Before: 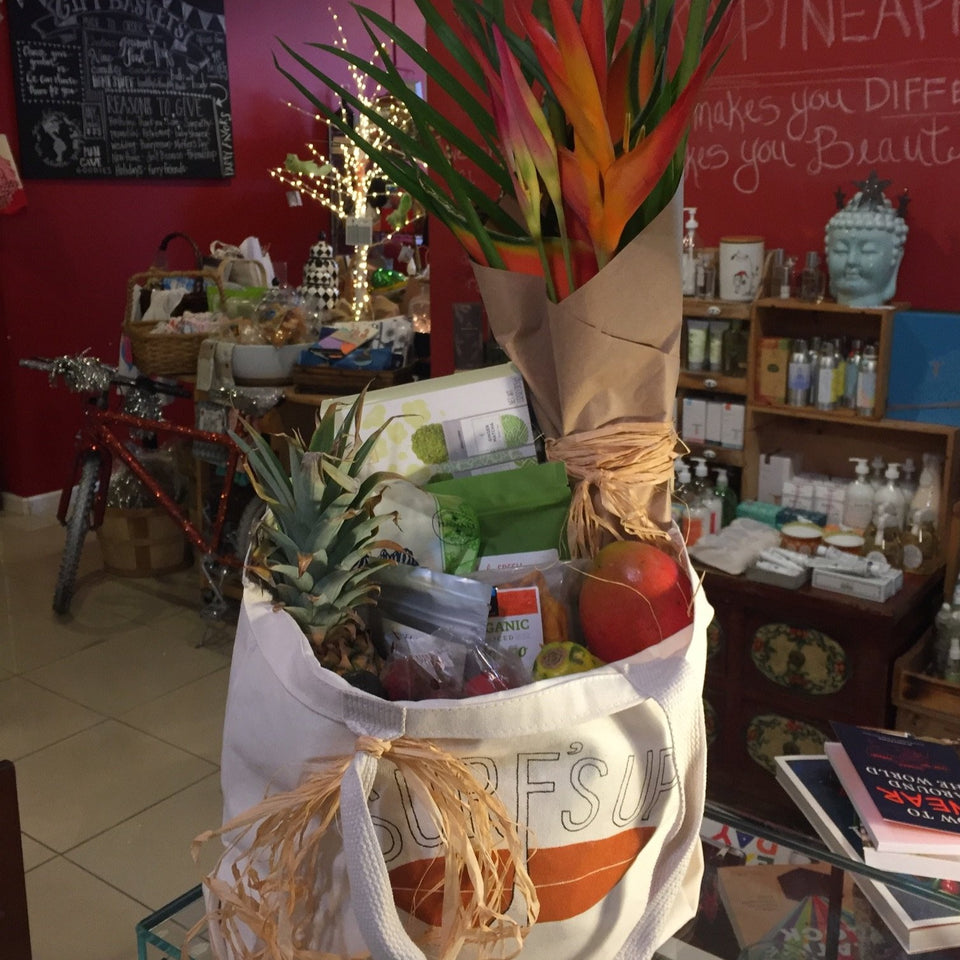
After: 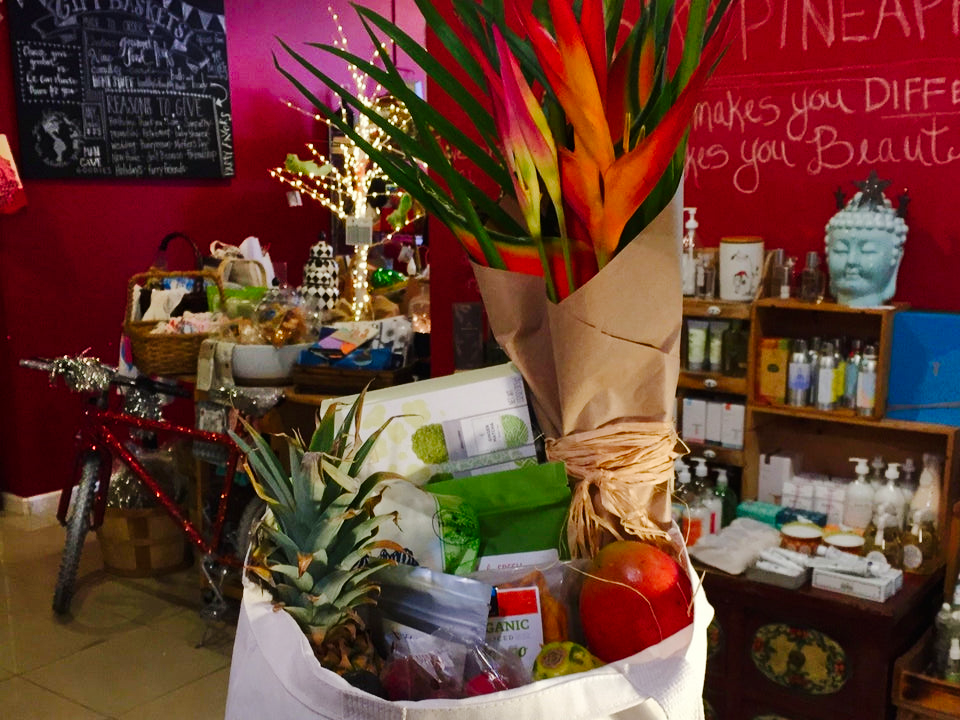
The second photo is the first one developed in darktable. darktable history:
shadows and highlights: low approximation 0.01, soften with gaussian
tone curve: curves: ch0 [(0, 0) (0.033, 0.016) (0.171, 0.127) (0.33, 0.331) (0.432, 0.475) (0.601, 0.665) (0.843, 0.876) (1, 1)]; ch1 [(0, 0) (0.339, 0.349) (0.445, 0.42) (0.476, 0.47) (0.501, 0.499) (0.516, 0.525) (0.548, 0.563) (0.584, 0.633) (0.728, 0.746) (1, 1)]; ch2 [(0, 0) (0.327, 0.324) (0.417, 0.44) (0.46, 0.453) (0.502, 0.498) (0.517, 0.524) (0.53, 0.554) (0.579, 0.599) (0.745, 0.704) (1, 1)], preserve colors none
crop: bottom 24.986%
color balance rgb: perceptual saturation grading › global saturation 20%, perceptual saturation grading › highlights -49.587%, perceptual saturation grading › shadows 25.367%, global vibrance 20%
